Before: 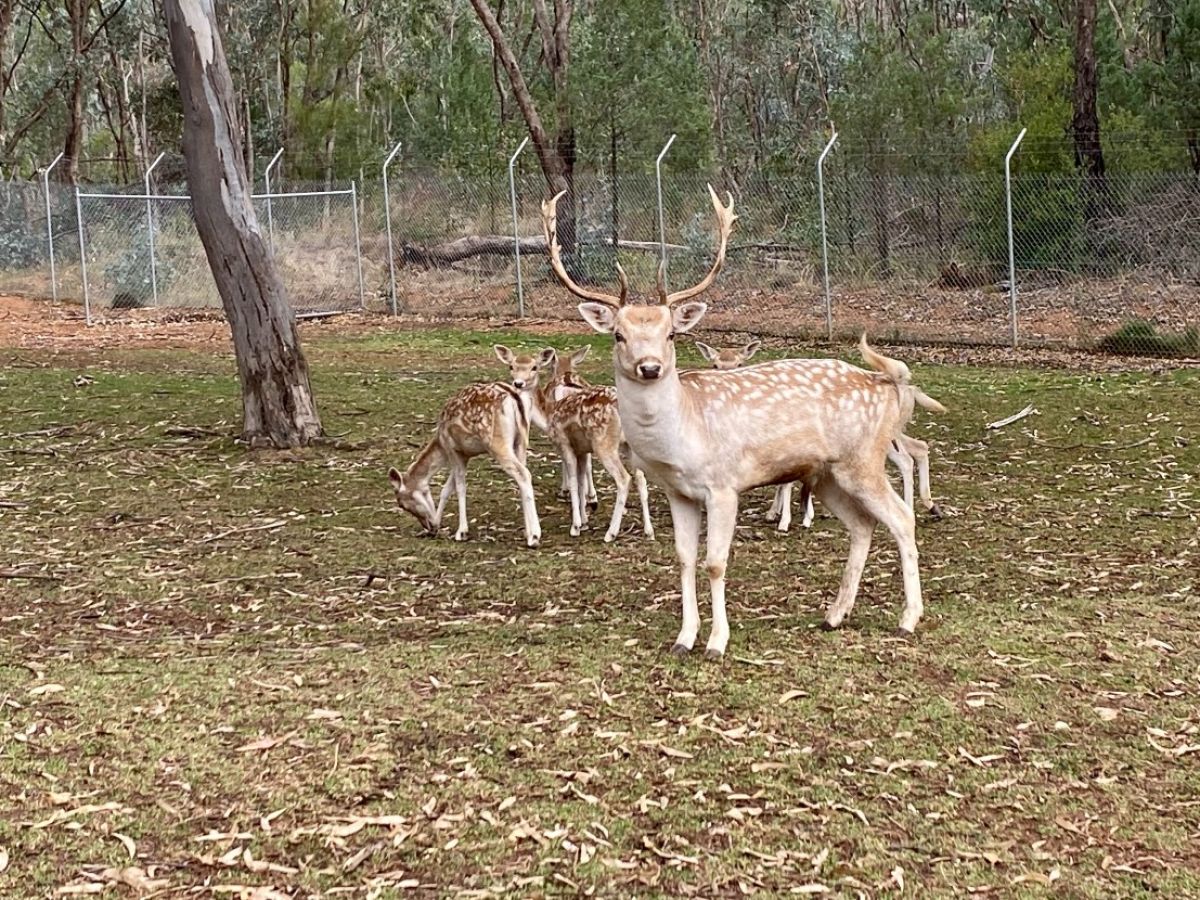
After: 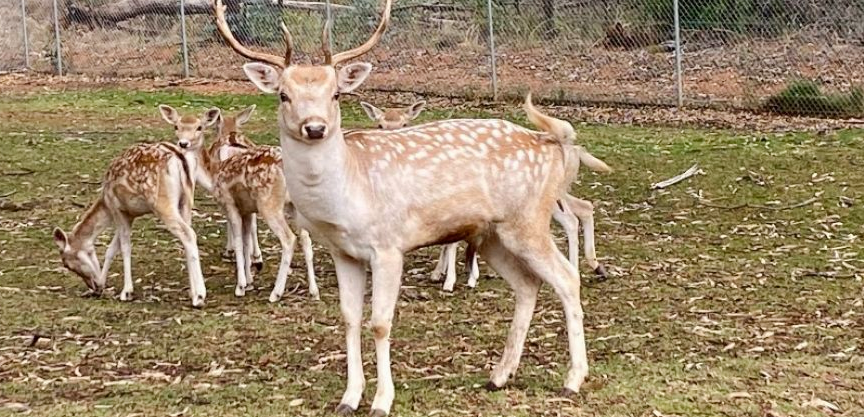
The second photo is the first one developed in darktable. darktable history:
crop and rotate: left 27.936%, top 26.677%, bottom 26.981%
exposure: exposure -0.045 EV, compensate exposure bias true, compensate highlight preservation false
color balance rgb: perceptual saturation grading › global saturation 3.441%, perceptual brilliance grading › mid-tones 10.58%, perceptual brilliance grading › shadows 14.385%
